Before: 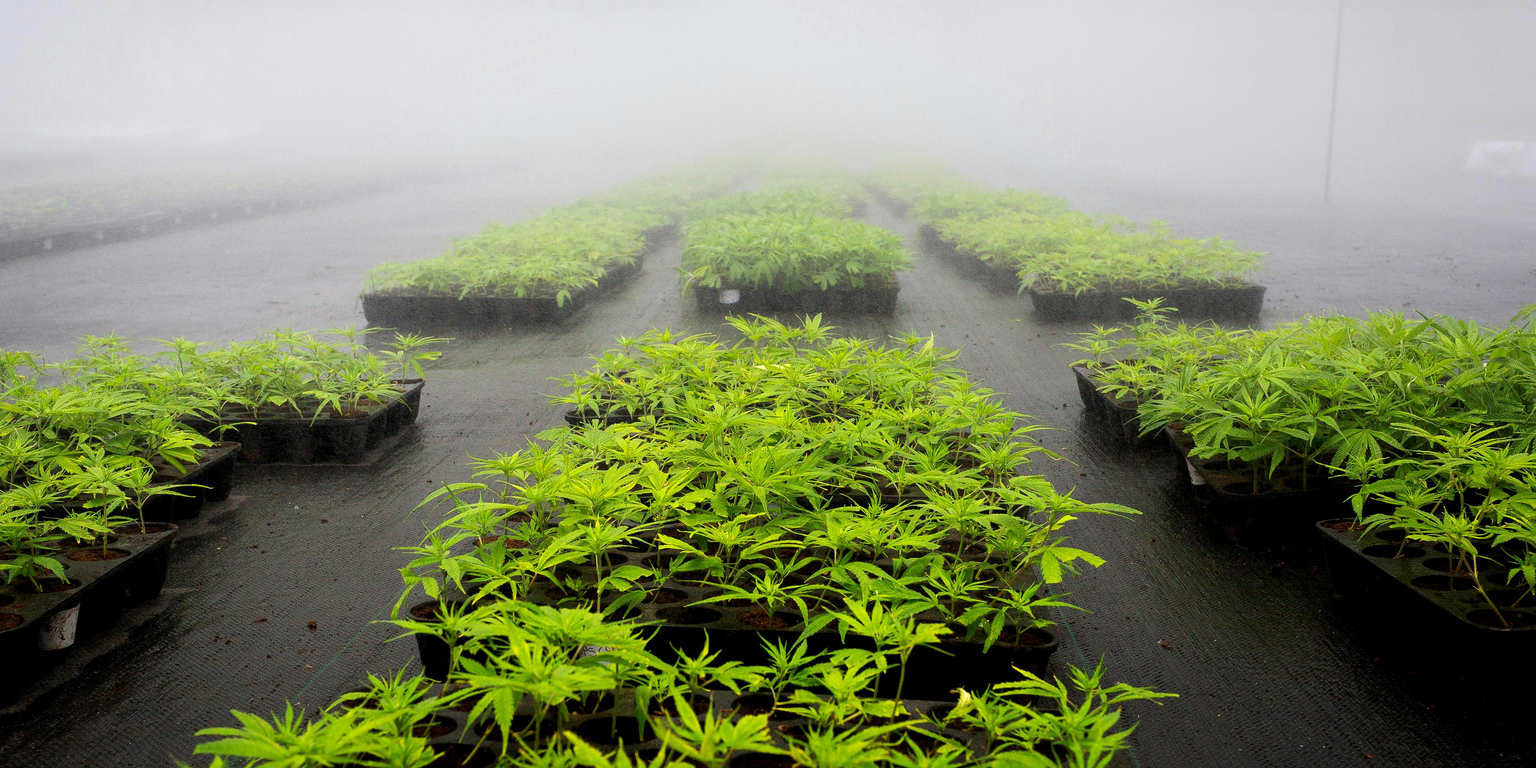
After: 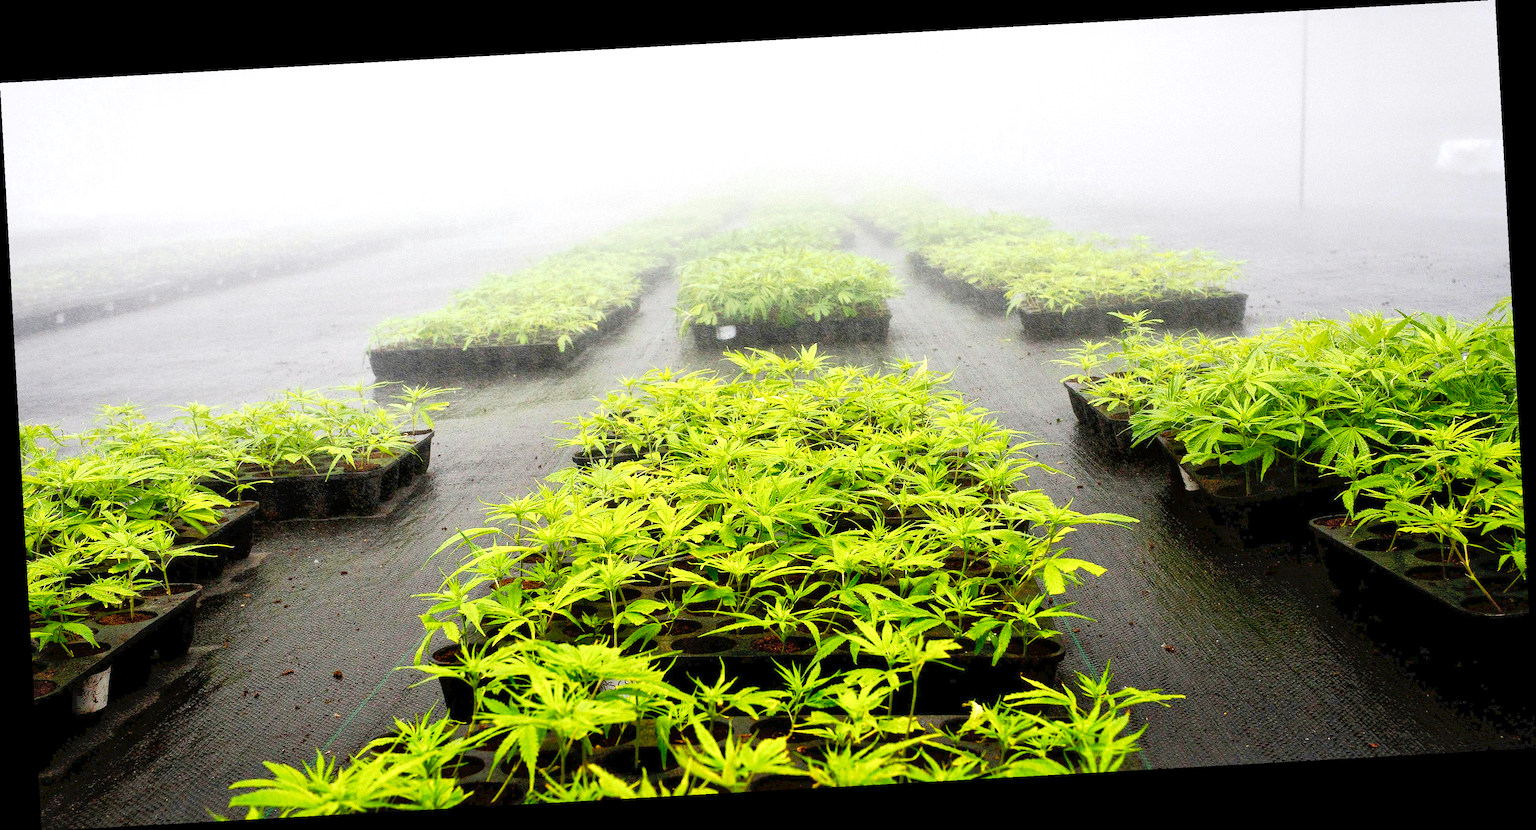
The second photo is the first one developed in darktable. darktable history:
color balance rgb: perceptual saturation grading › global saturation 35%, perceptual saturation grading › highlights -30%, perceptual saturation grading › shadows 35%, perceptual brilliance grading › global brilliance 3%, perceptual brilliance grading › highlights -3%, perceptual brilliance grading › shadows 3%
rotate and perspective: rotation -3.18°, automatic cropping off
local contrast: mode bilateral grid, contrast 25, coarseness 60, detail 151%, midtone range 0.2
exposure: exposure 0.493 EV, compensate highlight preservation false
tone curve: curves: ch0 [(0, 0) (0.003, 0.059) (0.011, 0.059) (0.025, 0.057) (0.044, 0.055) (0.069, 0.057) (0.1, 0.083) (0.136, 0.128) (0.177, 0.185) (0.224, 0.242) (0.277, 0.308) (0.335, 0.383) (0.399, 0.468) (0.468, 0.547) (0.543, 0.632) (0.623, 0.71) (0.709, 0.801) (0.801, 0.859) (0.898, 0.922) (1, 1)], preserve colors none
